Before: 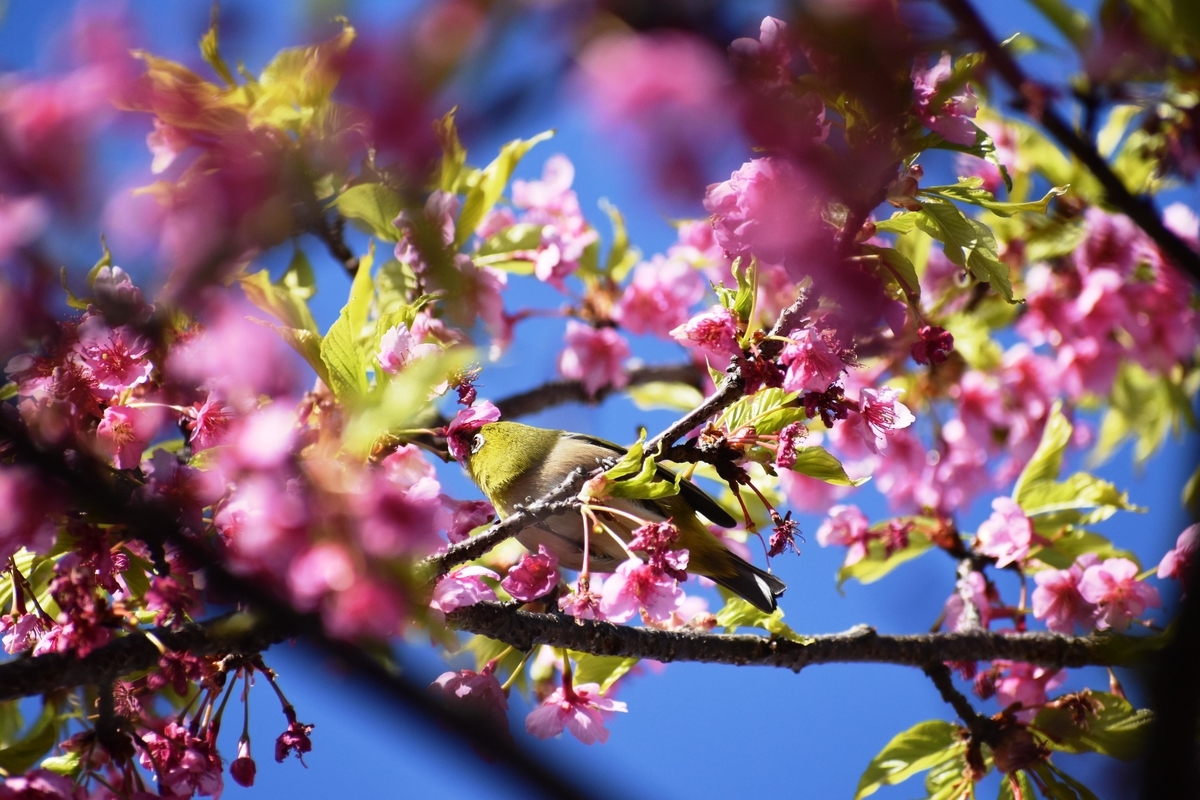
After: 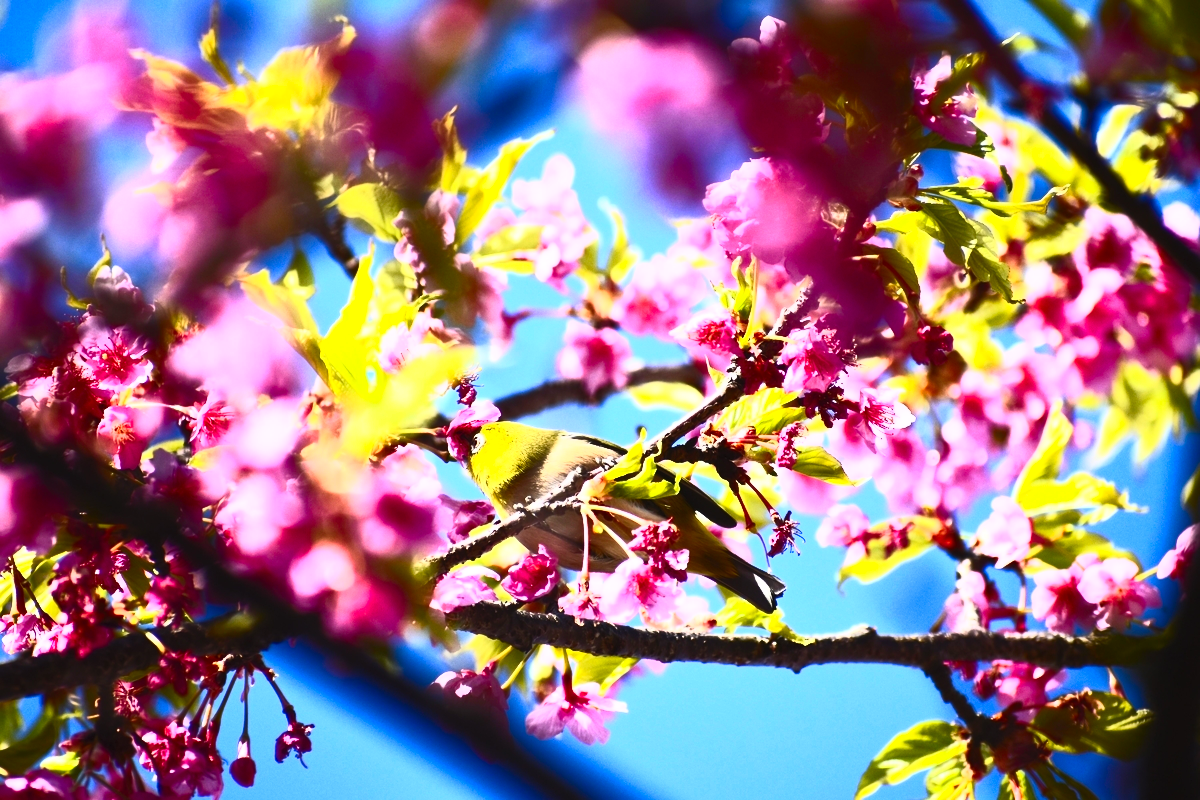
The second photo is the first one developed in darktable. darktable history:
contrast brightness saturation: contrast 0.837, brightness 0.589, saturation 0.584
